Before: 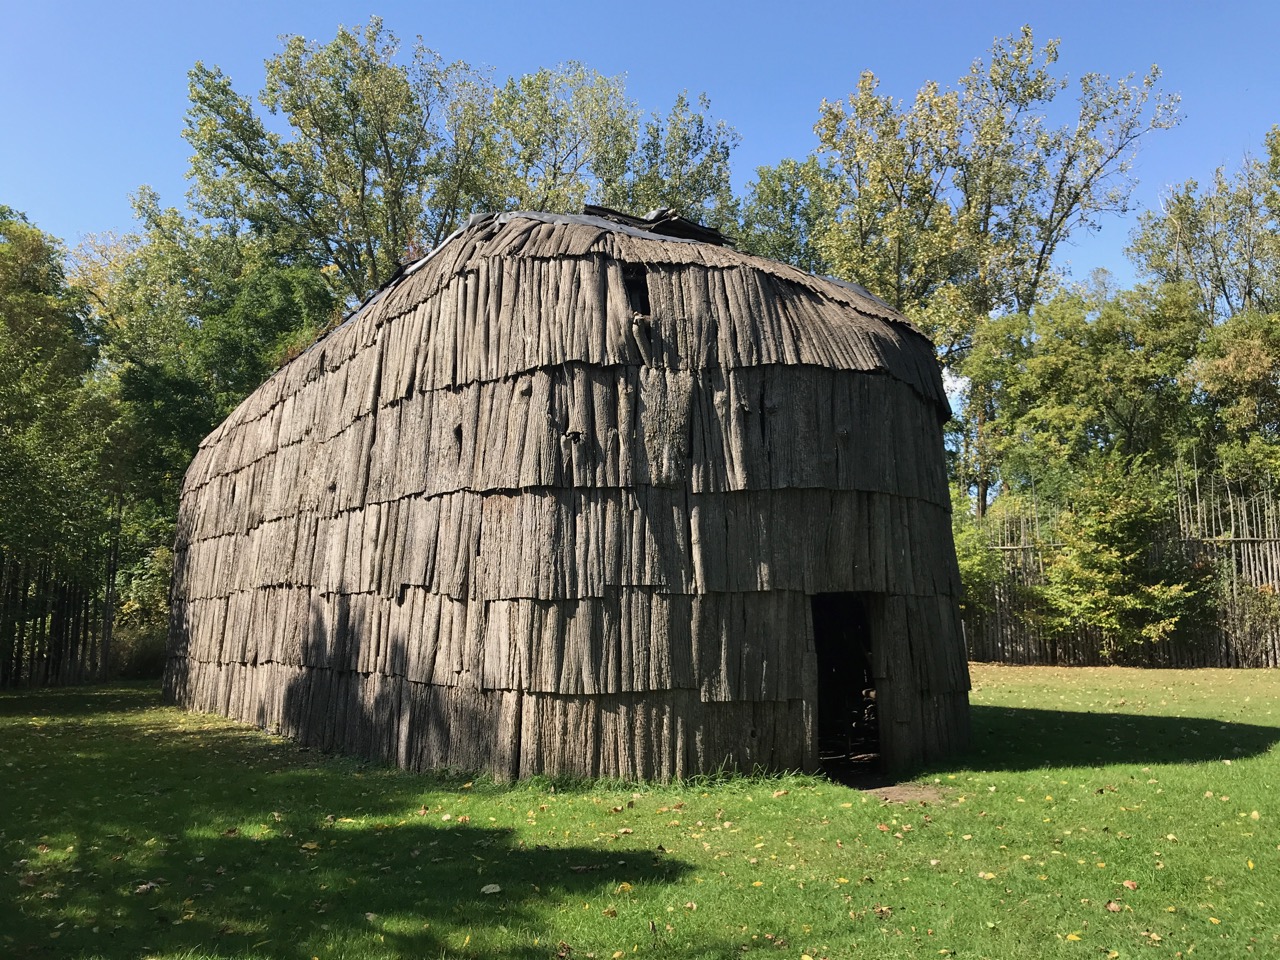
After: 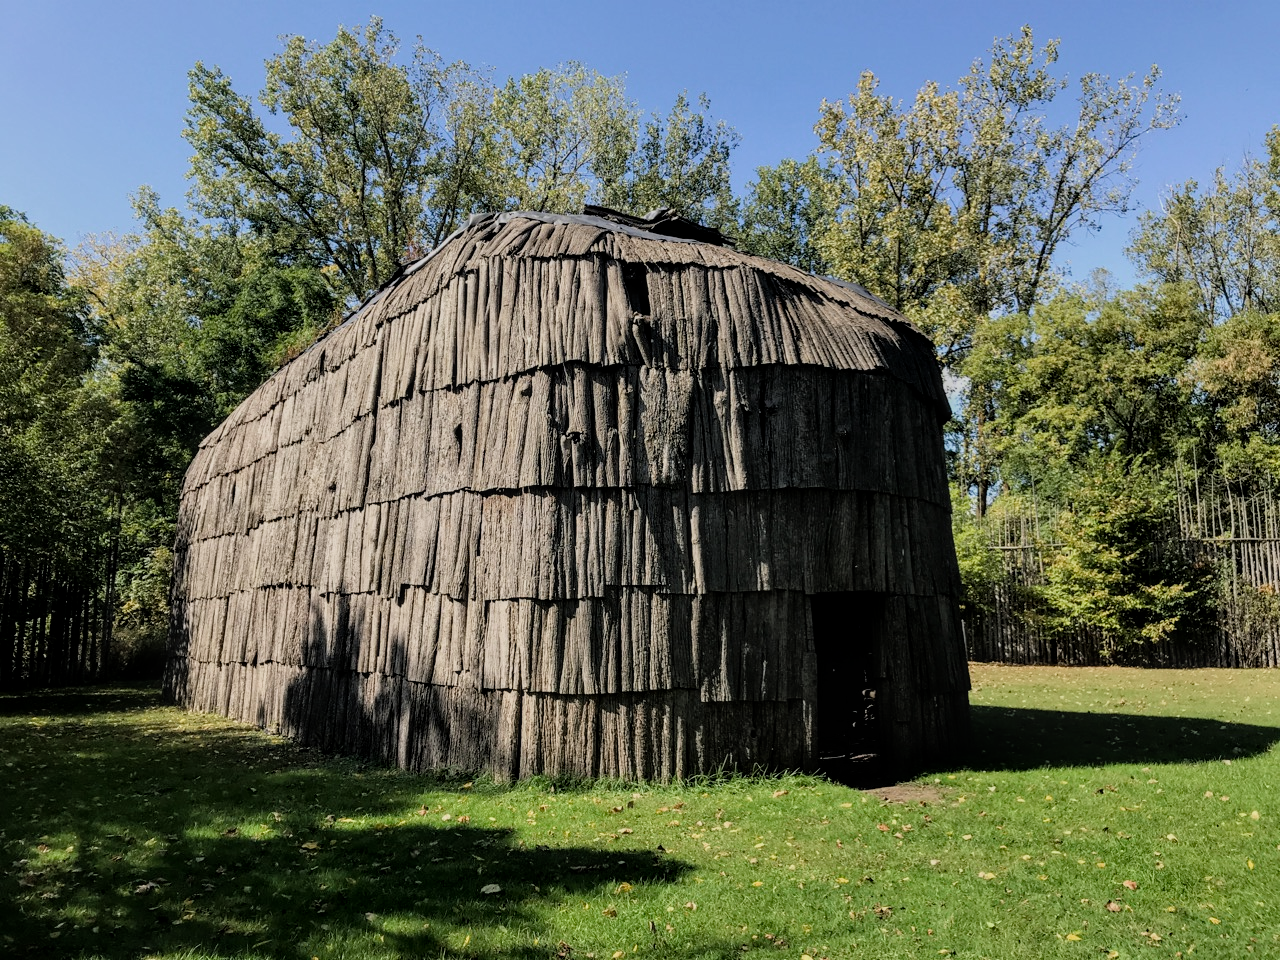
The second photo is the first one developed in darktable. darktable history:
local contrast: on, module defaults
filmic rgb: black relative exposure -7.92 EV, white relative exposure 4.13 EV, threshold 3 EV, hardness 4.02, latitude 51.22%, contrast 1.013, shadows ↔ highlights balance 5.35%, color science v5 (2021), contrast in shadows safe, contrast in highlights safe, enable highlight reconstruction true
